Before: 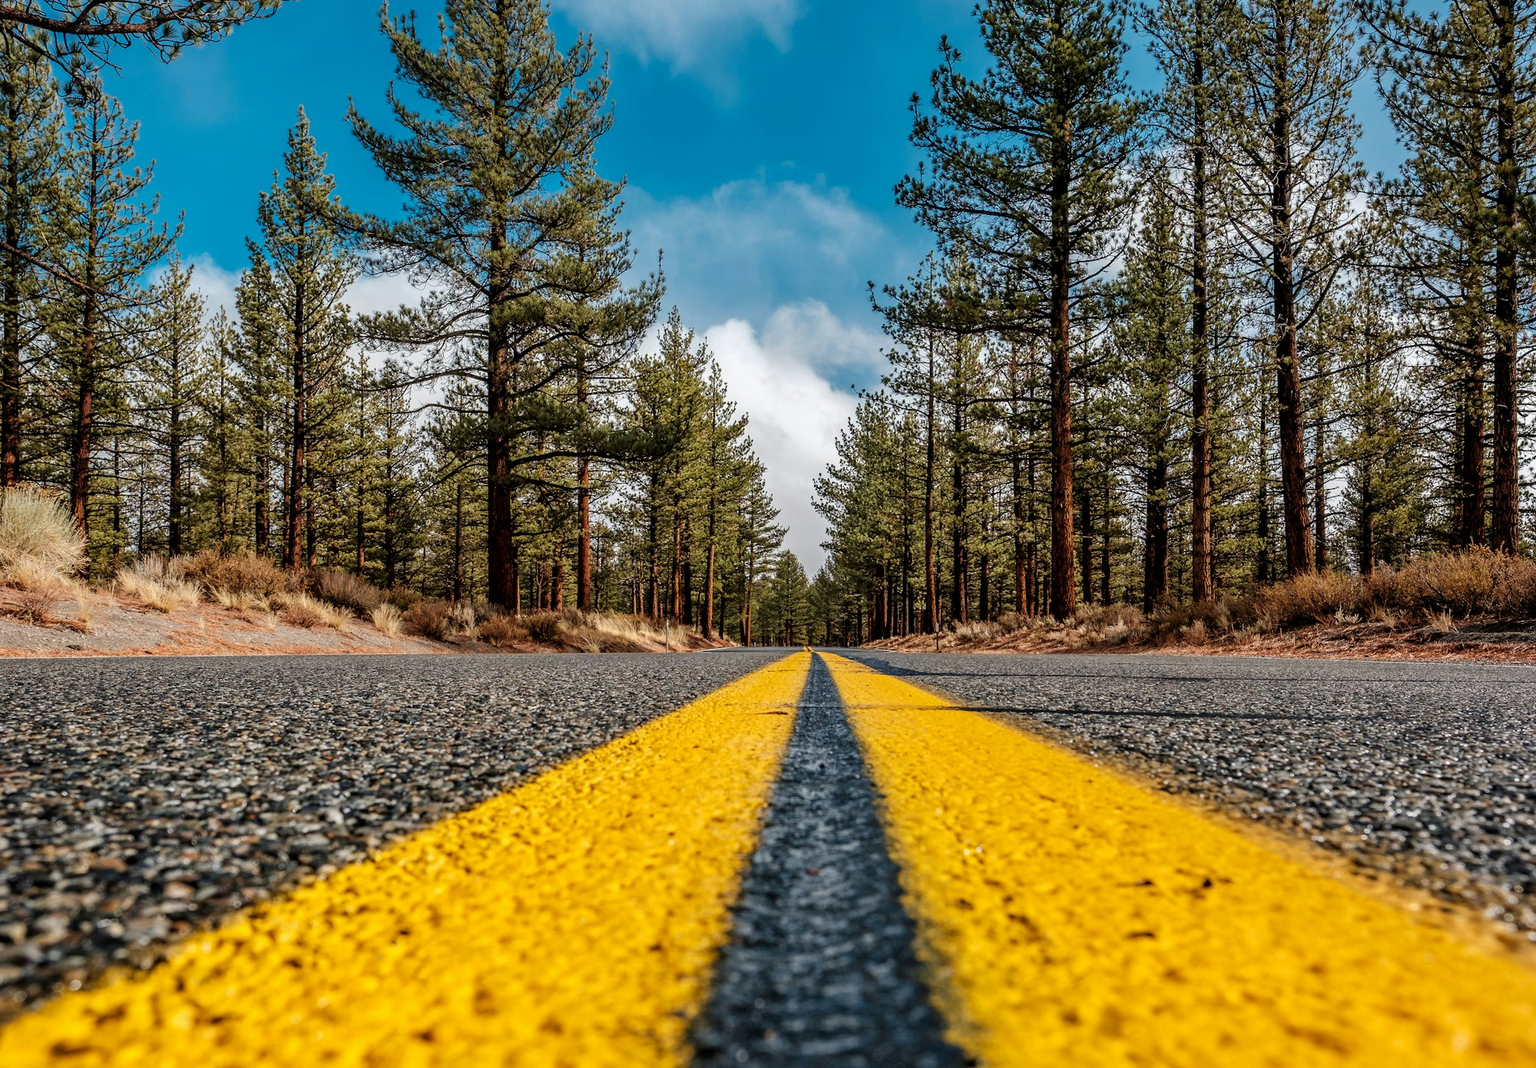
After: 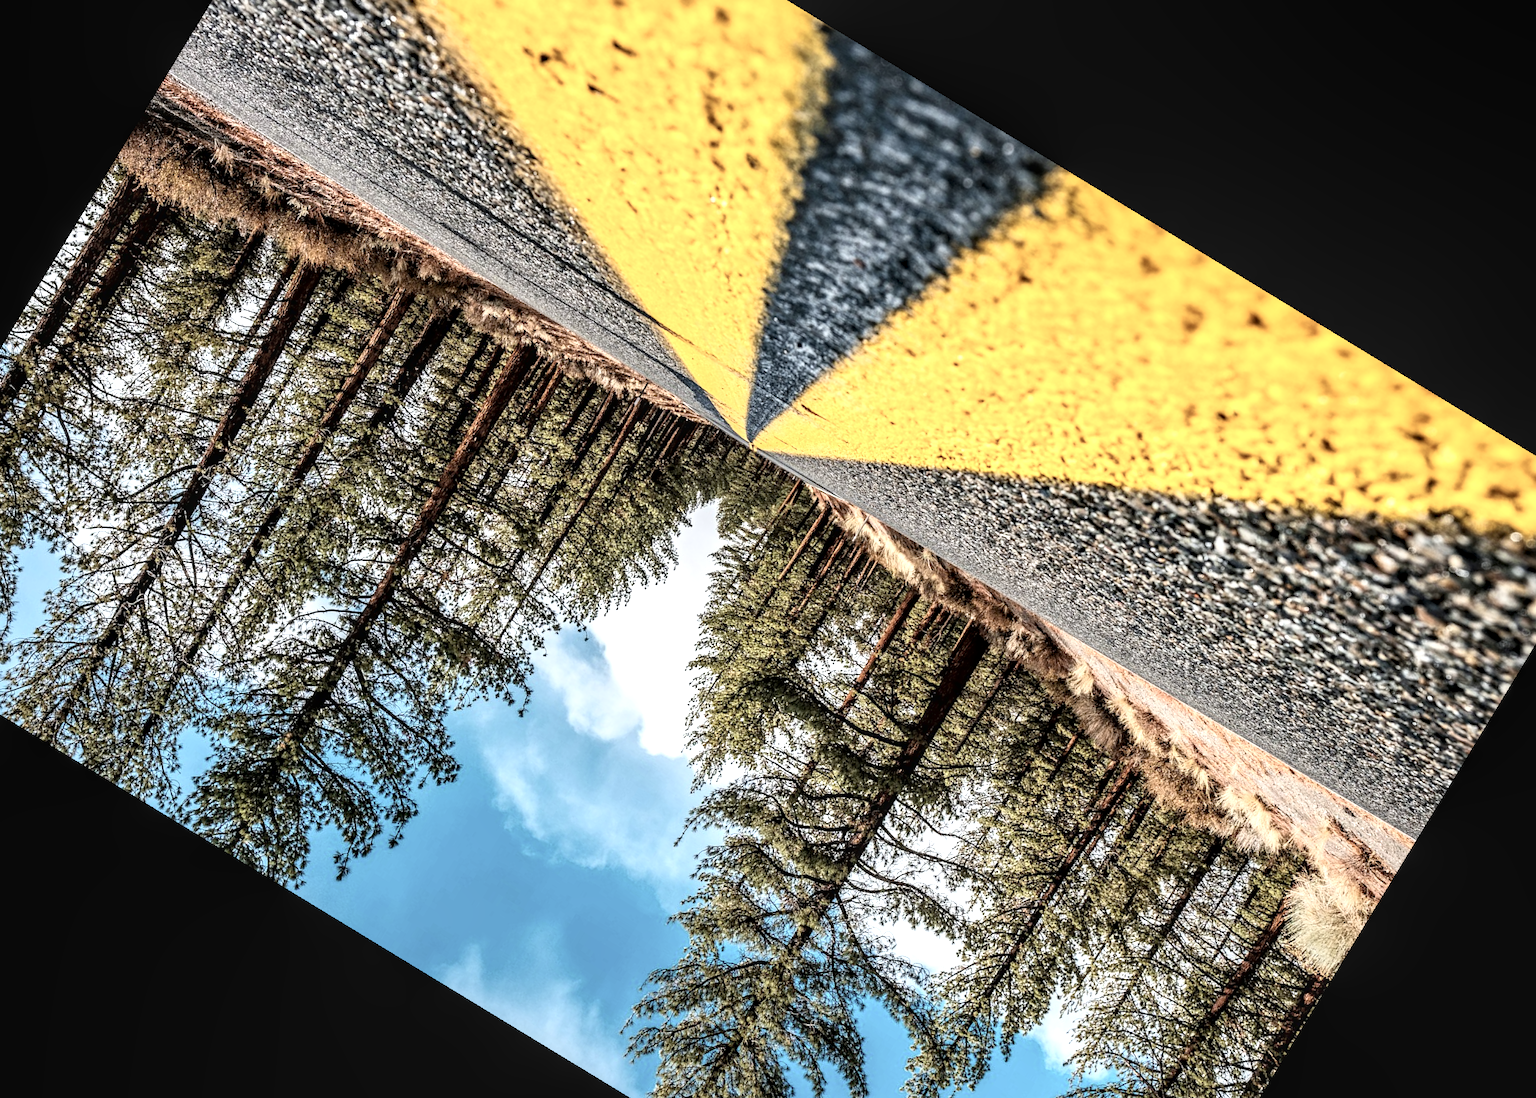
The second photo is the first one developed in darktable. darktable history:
exposure: black level correction 0.001, exposure 1 EV, compensate highlight preservation false
white balance: red 0.982, blue 1.018
crop and rotate: angle 148.68°, left 9.111%, top 15.603%, right 4.588%, bottom 17.041%
rgb curve: curves: ch0 [(0, 0) (0.078, 0.051) (0.929, 0.956) (1, 1)], compensate middle gray true
local contrast: on, module defaults
contrast brightness saturation: contrast 0.1, saturation -0.36
